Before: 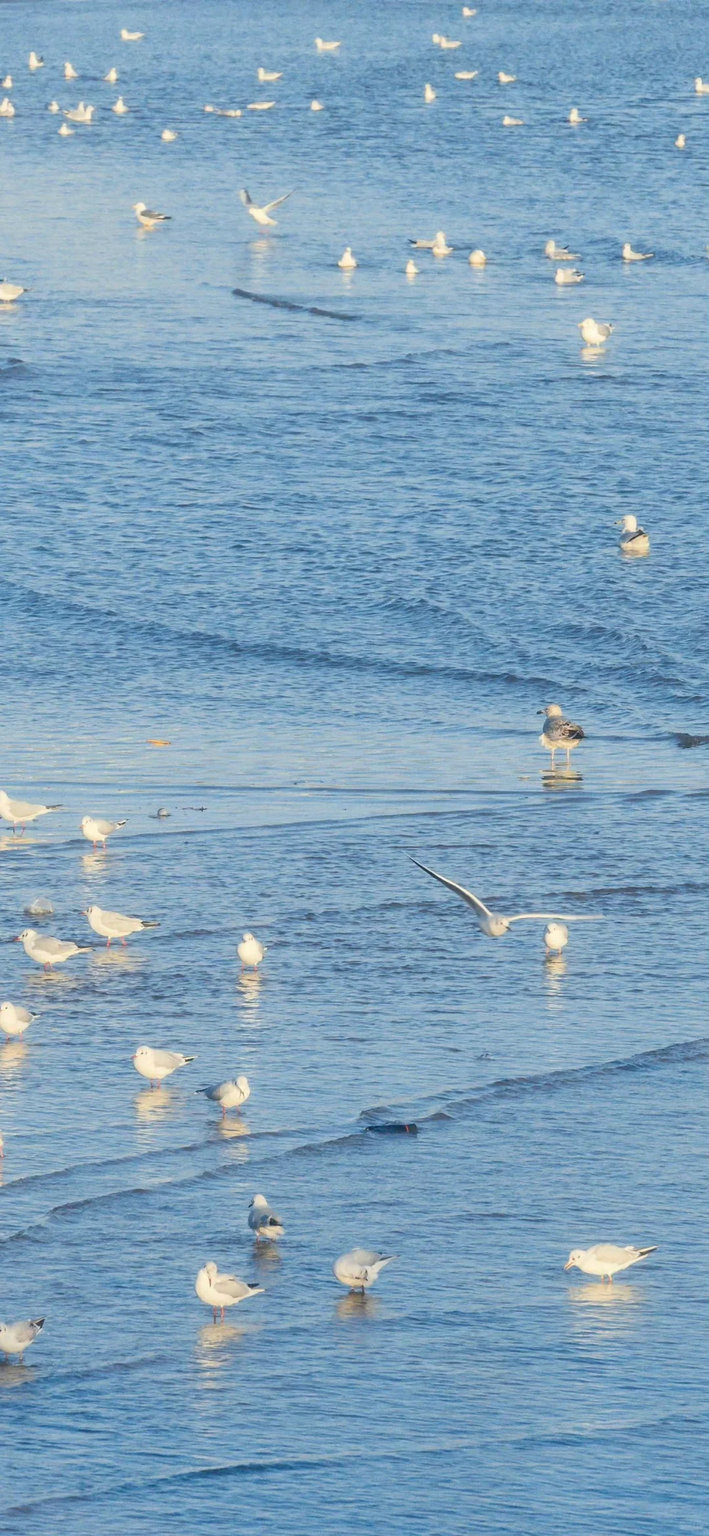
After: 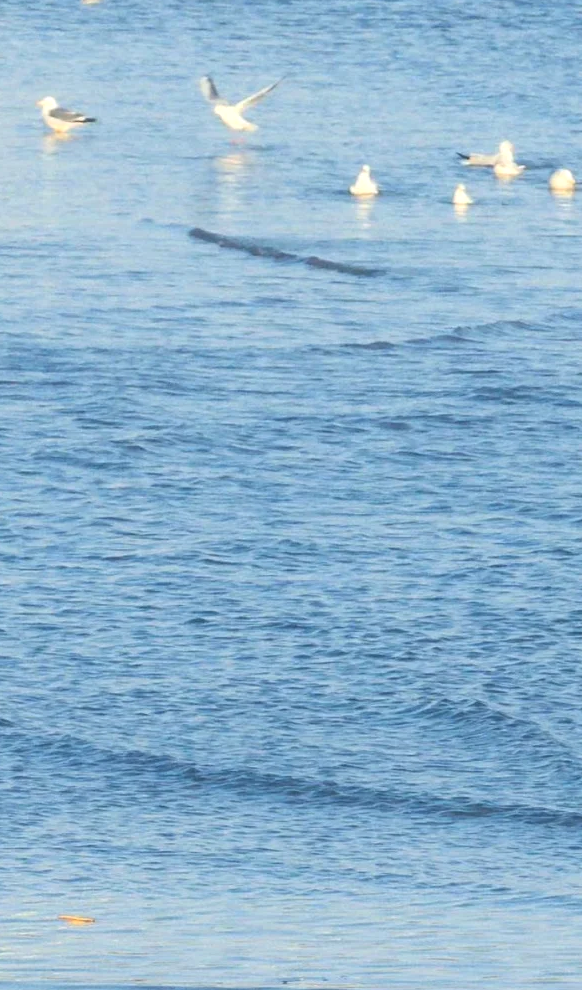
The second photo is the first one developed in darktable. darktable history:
tone equalizer: -8 EV -0.001 EV, -7 EV 0.001 EV, -6 EV -0.002 EV, -5 EV -0.003 EV, -4 EV -0.062 EV, -3 EV -0.222 EV, -2 EV -0.267 EV, -1 EV 0.105 EV, +0 EV 0.303 EV
crop: left 15.306%, top 9.065%, right 30.789%, bottom 48.638%
